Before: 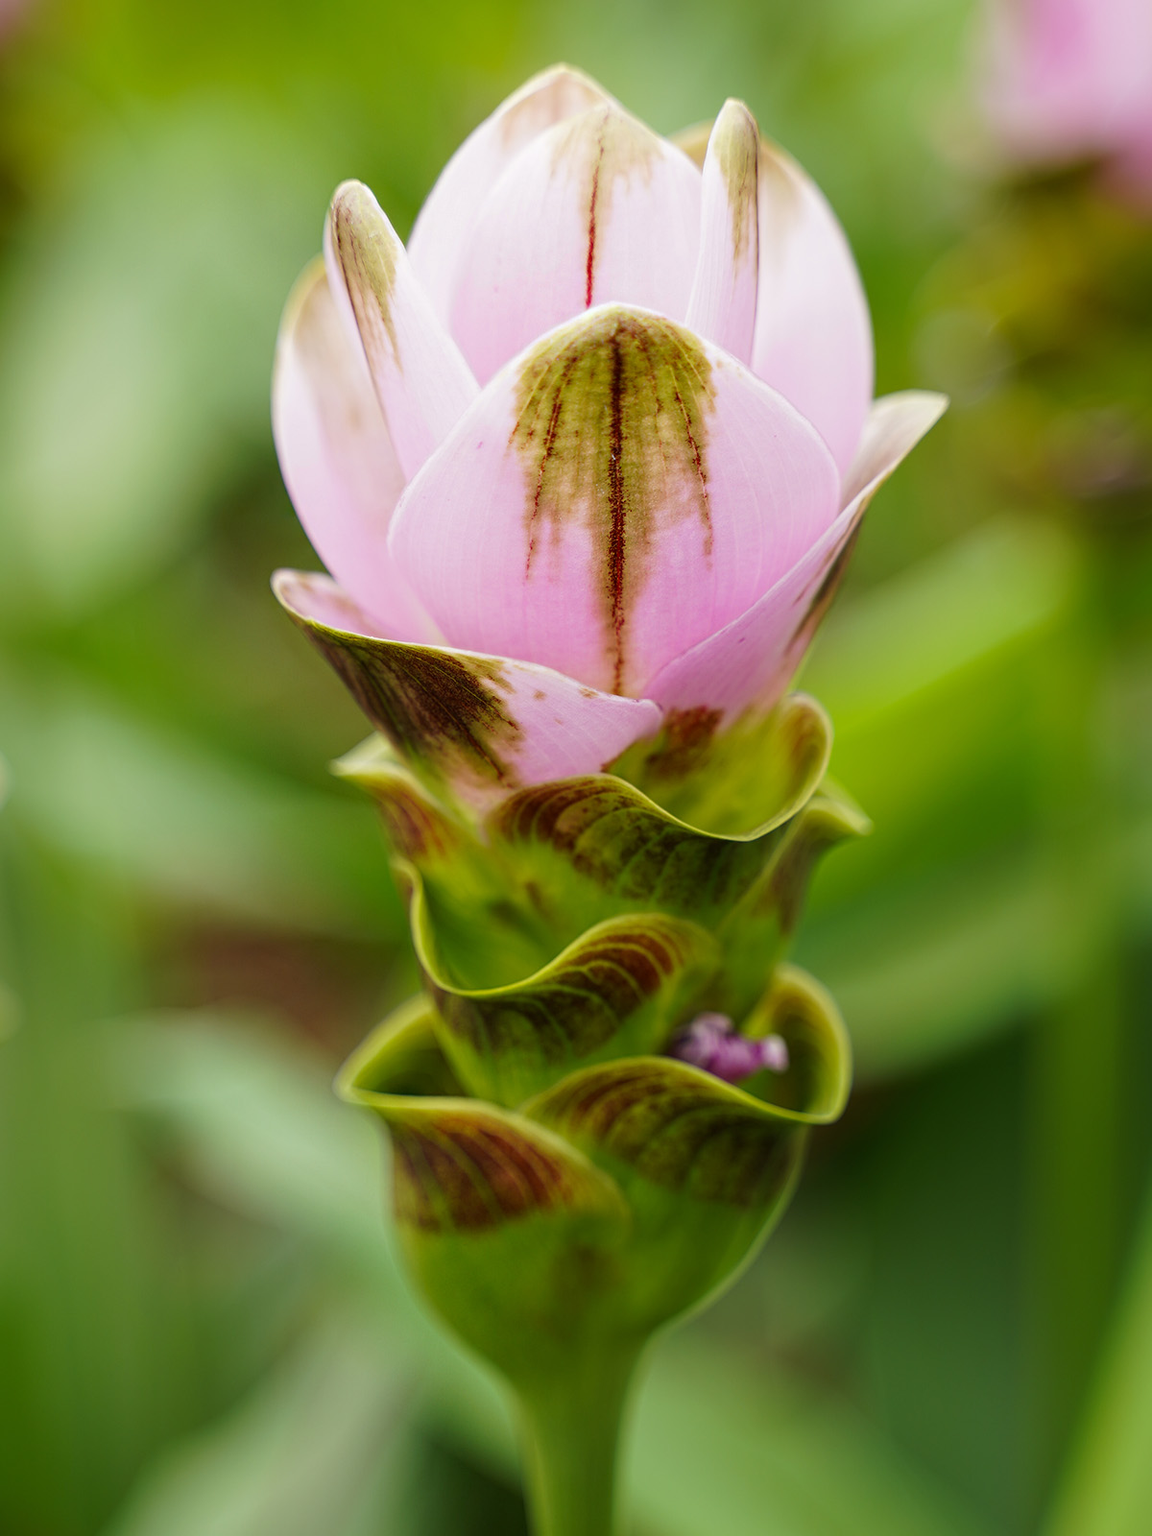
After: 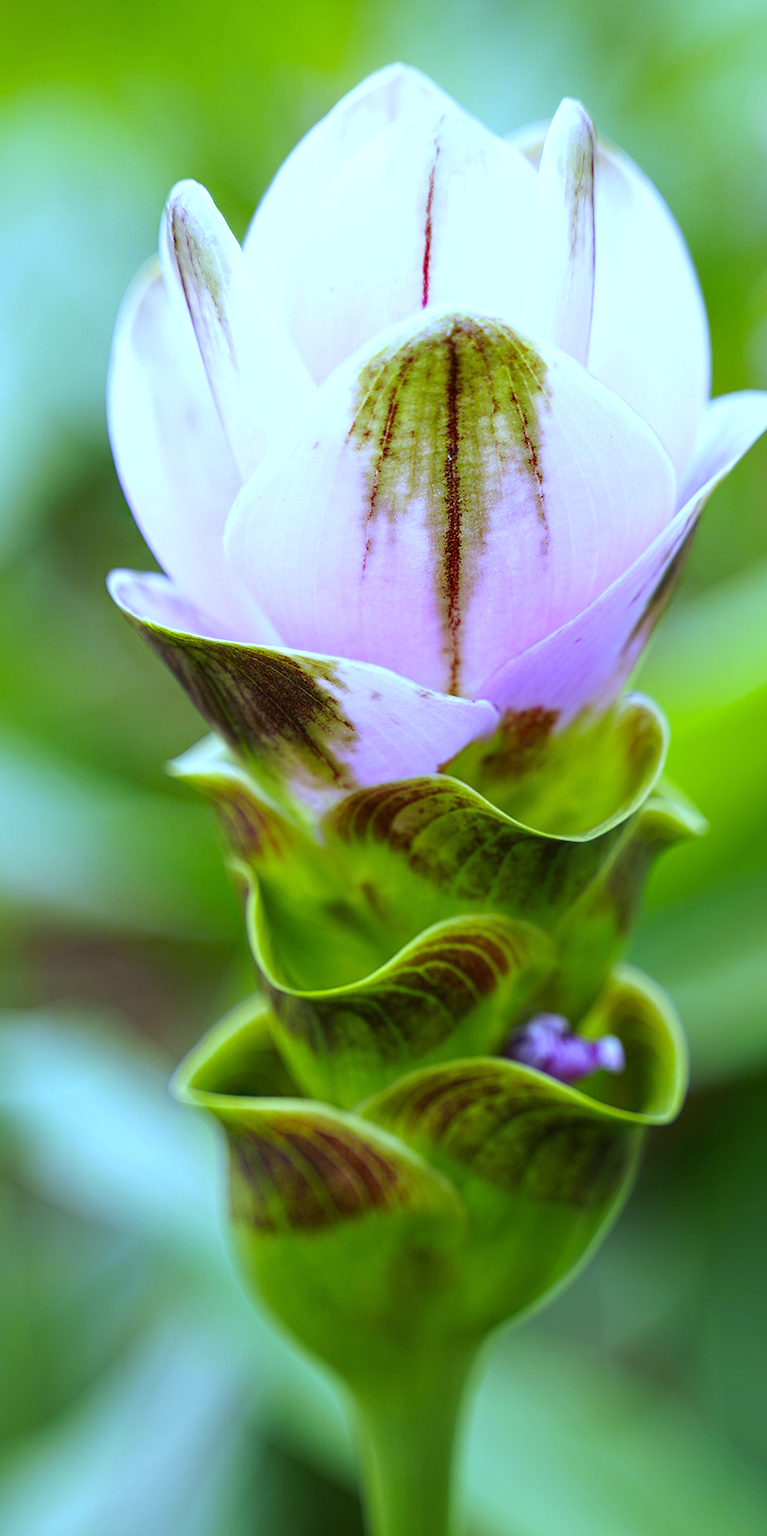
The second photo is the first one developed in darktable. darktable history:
white balance: red 0.766, blue 1.537
crop and rotate: left 14.292%, right 19.041%
exposure: exposure 0.6 EV, compensate highlight preservation false
